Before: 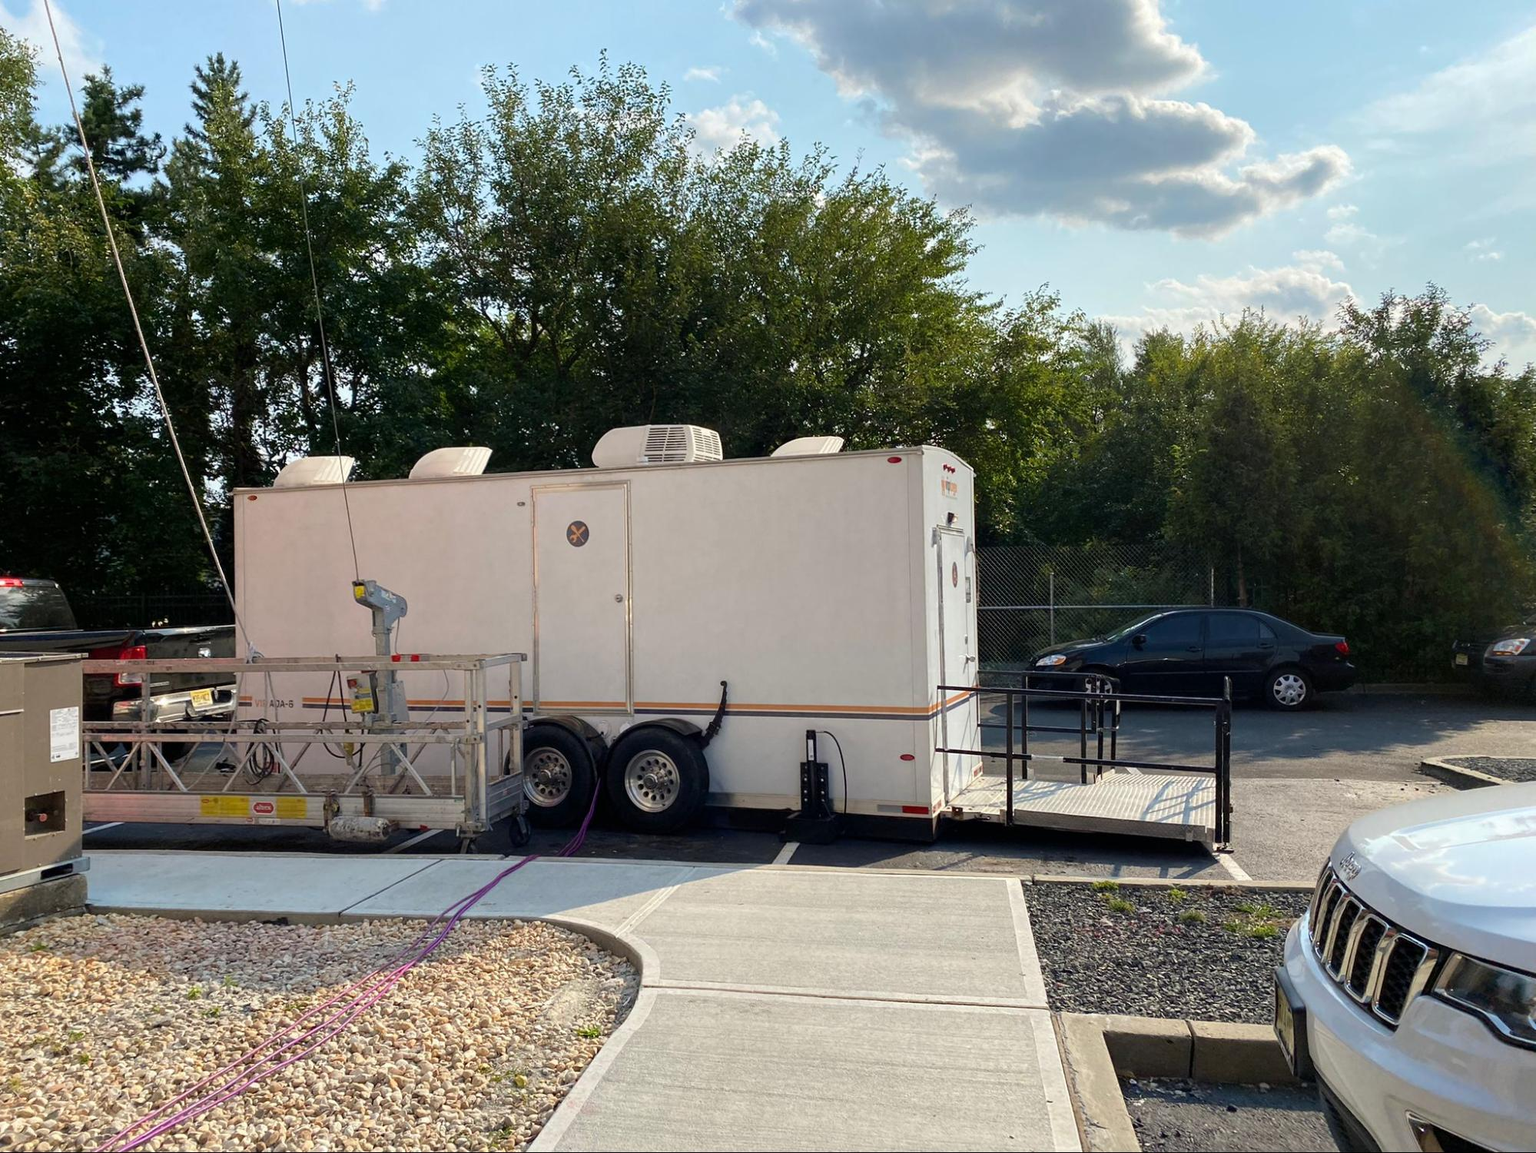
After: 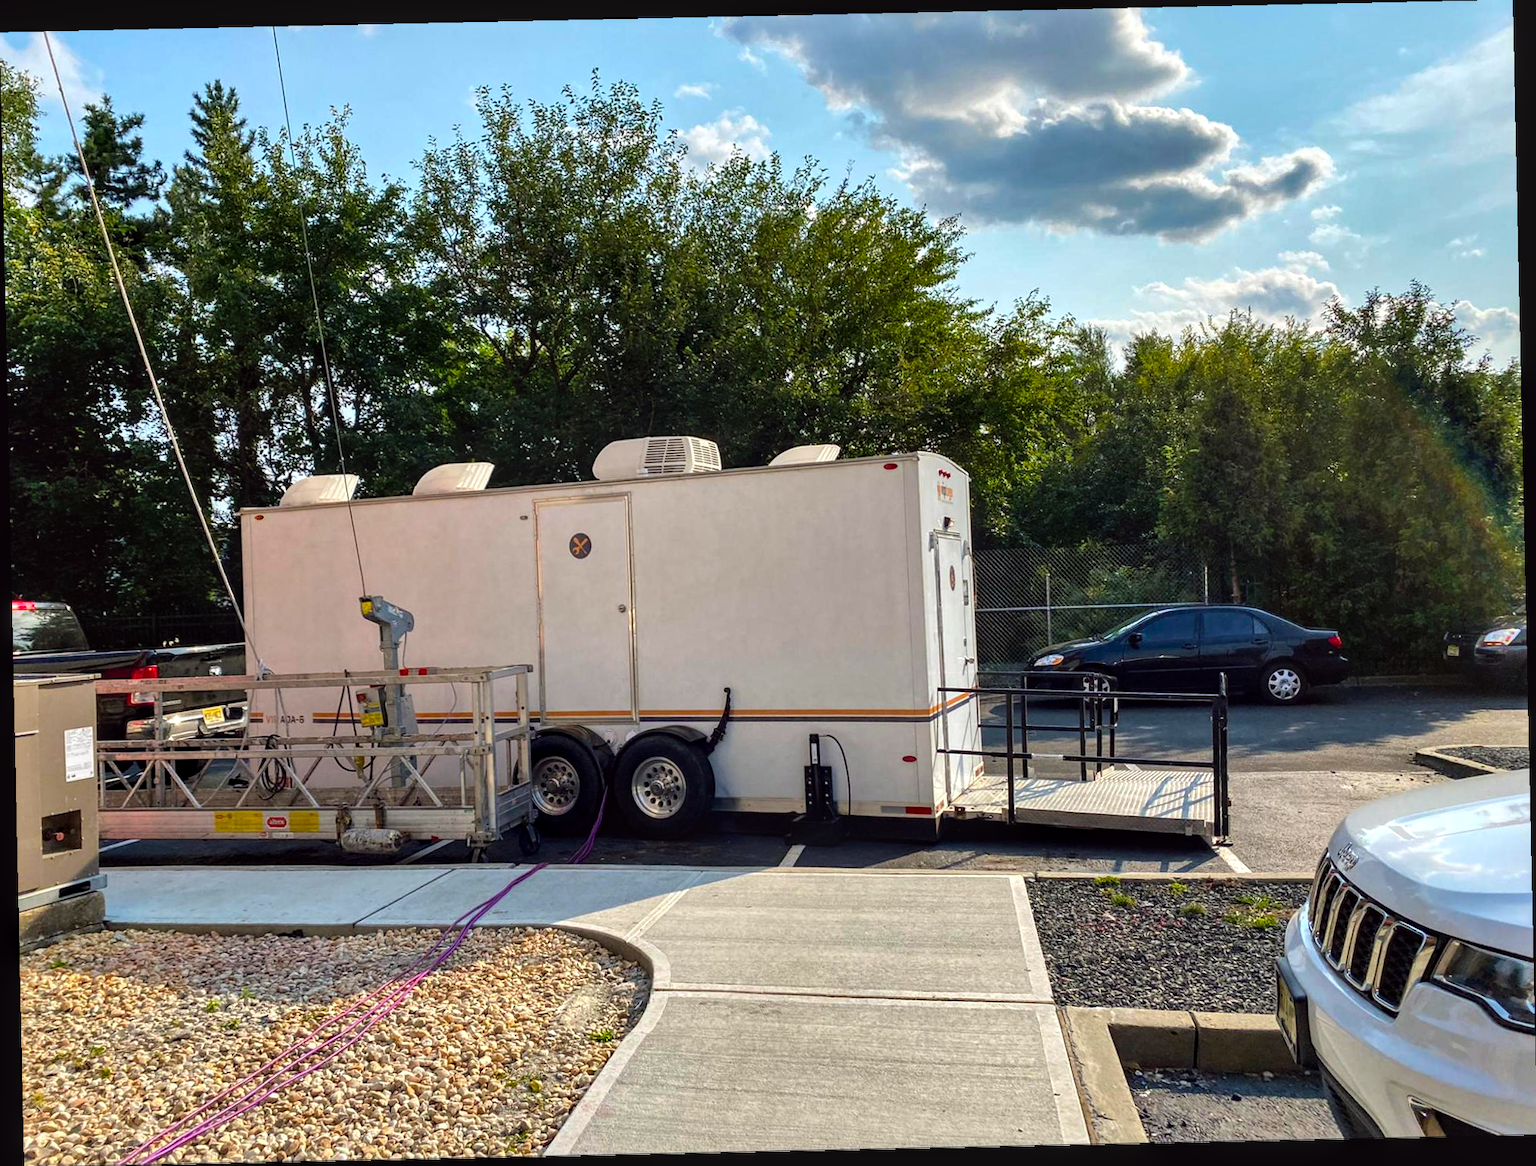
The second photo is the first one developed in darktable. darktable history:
shadows and highlights: soften with gaussian
color balance: lift [1, 1.001, 0.999, 1.001], gamma [1, 1.004, 1.007, 0.993], gain [1, 0.991, 0.987, 1.013], contrast 10%, output saturation 120%
rotate and perspective: rotation -1.24°, automatic cropping off
local contrast: on, module defaults
